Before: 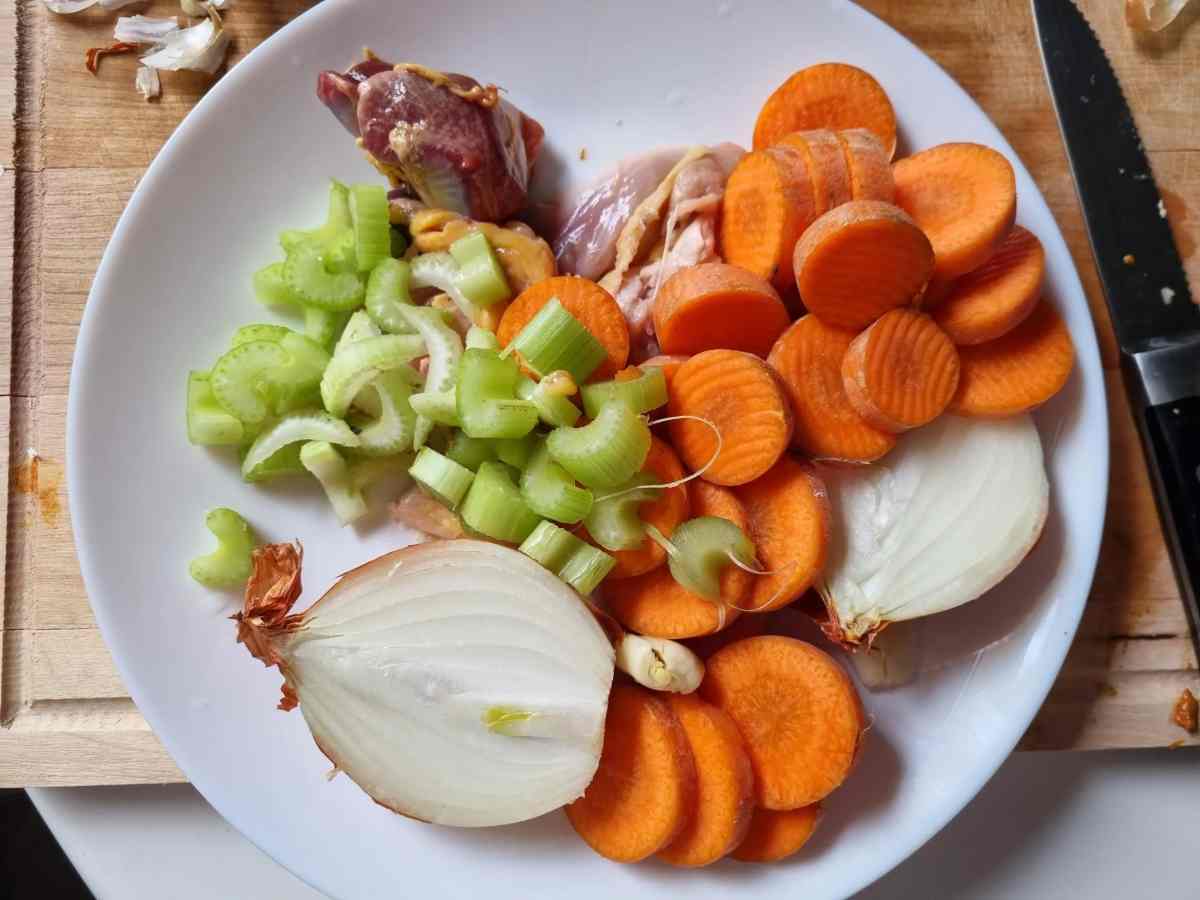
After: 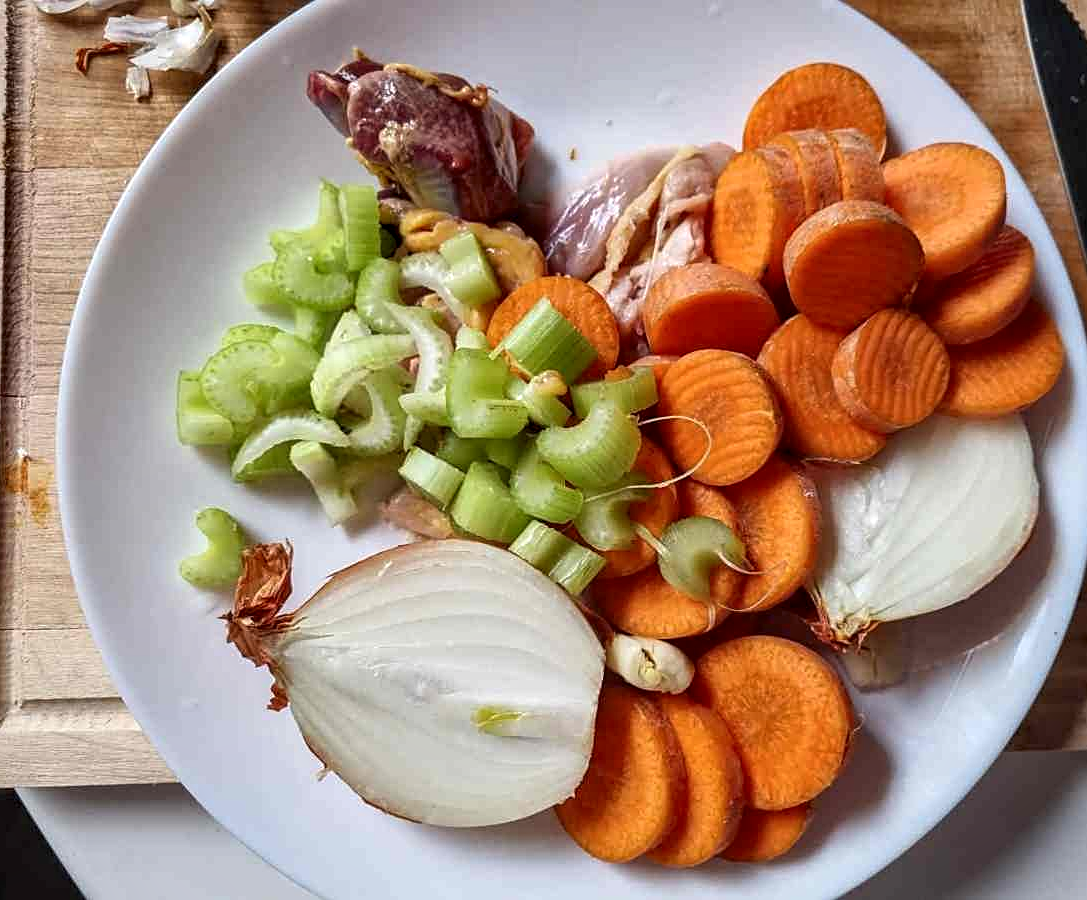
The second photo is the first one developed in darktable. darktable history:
contrast brightness saturation: saturation -0.04
local contrast: highlights 40%, shadows 60%, detail 138%, midtone range 0.517
crop and rotate: left 0.853%, right 8.524%
sharpen: on, module defaults
